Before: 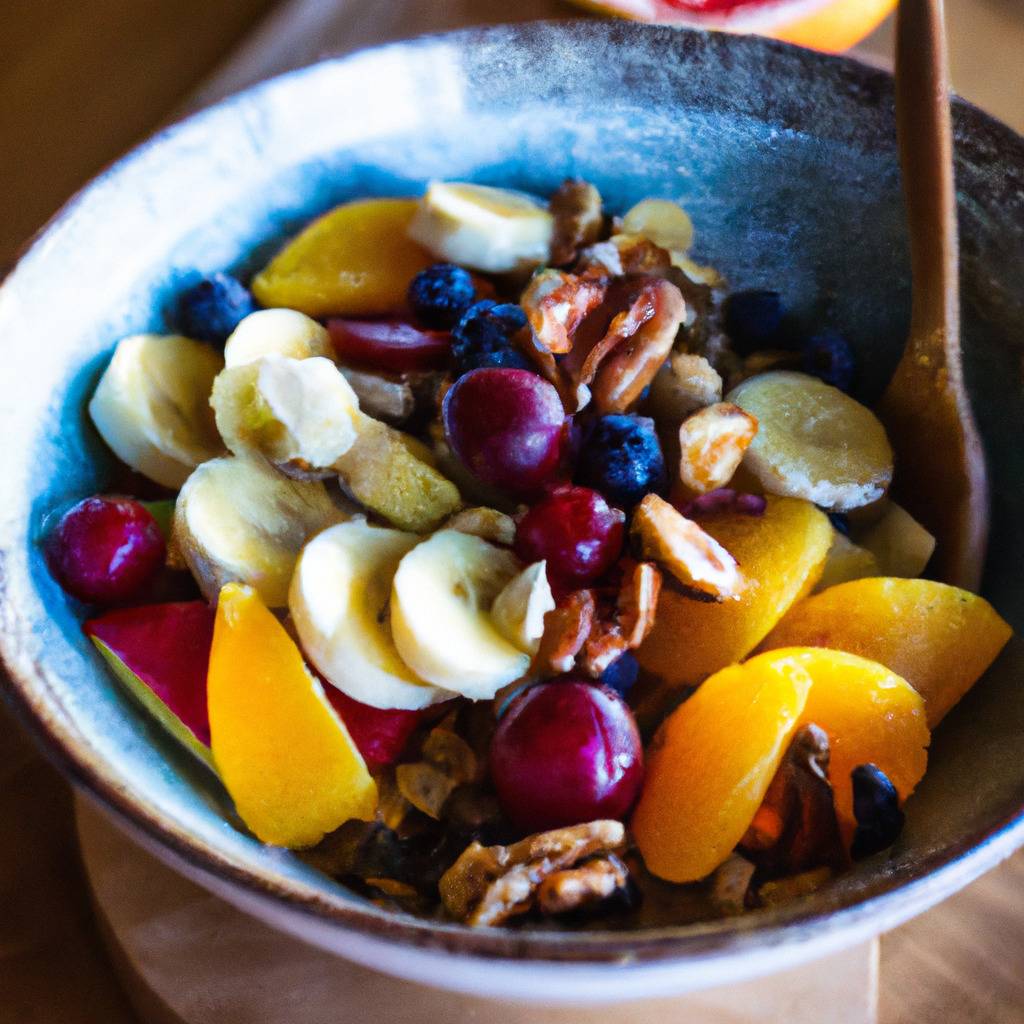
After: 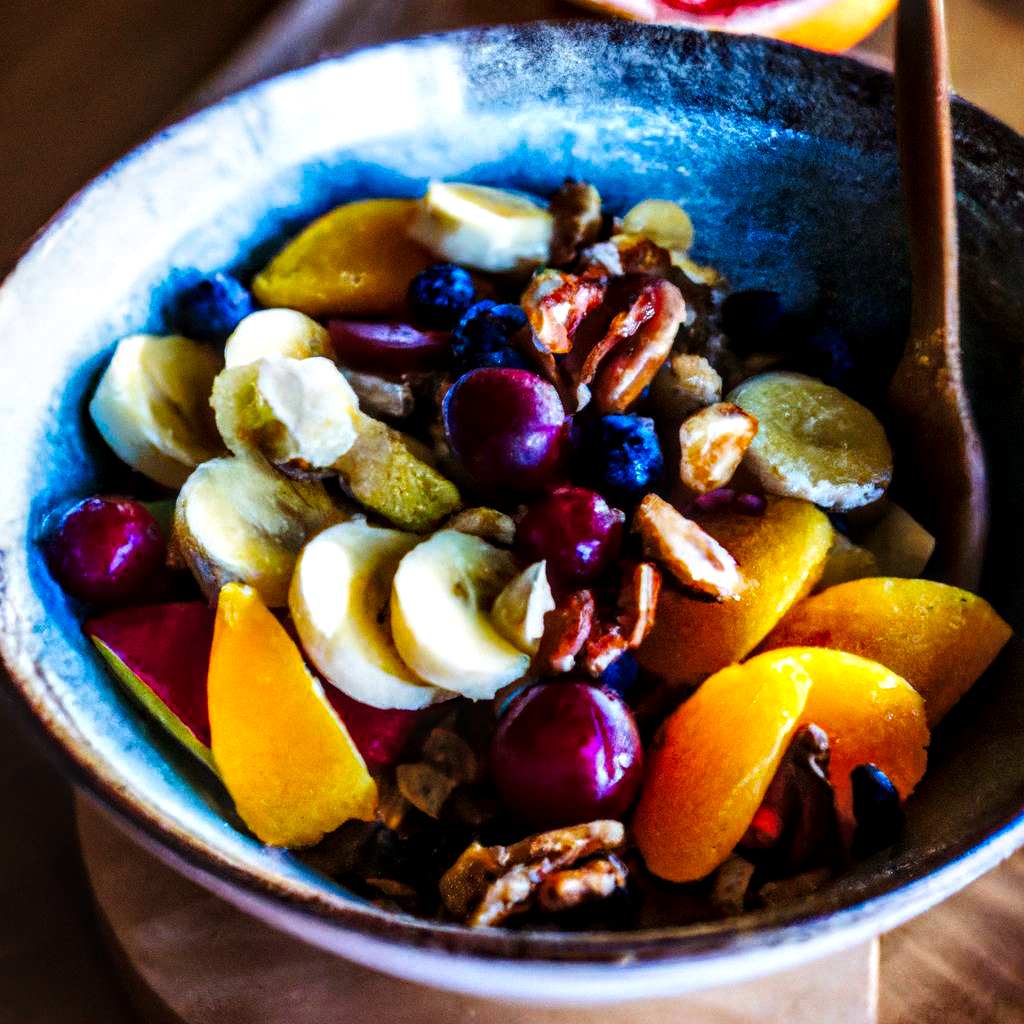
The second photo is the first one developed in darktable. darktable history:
exposure: black level correction 0.001, exposure 0.191 EV, compensate highlight preservation false
local contrast: highlights 25%, detail 150%
color balance rgb: linear chroma grading › shadows 19.44%, linear chroma grading › highlights 3.42%, linear chroma grading › mid-tones 10.16%
tone curve: curves: ch0 [(0, 0) (0.003, 0.006) (0.011, 0.007) (0.025, 0.01) (0.044, 0.015) (0.069, 0.023) (0.1, 0.031) (0.136, 0.045) (0.177, 0.066) (0.224, 0.098) (0.277, 0.139) (0.335, 0.194) (0.399, 0.254) (0.468, 0.346) (0.543, 0.45) (0.623, 0.56) (0.709, 0.667) (0.801, 0.78) (0.898, 0.891) (1, 1)], preserve colors none
